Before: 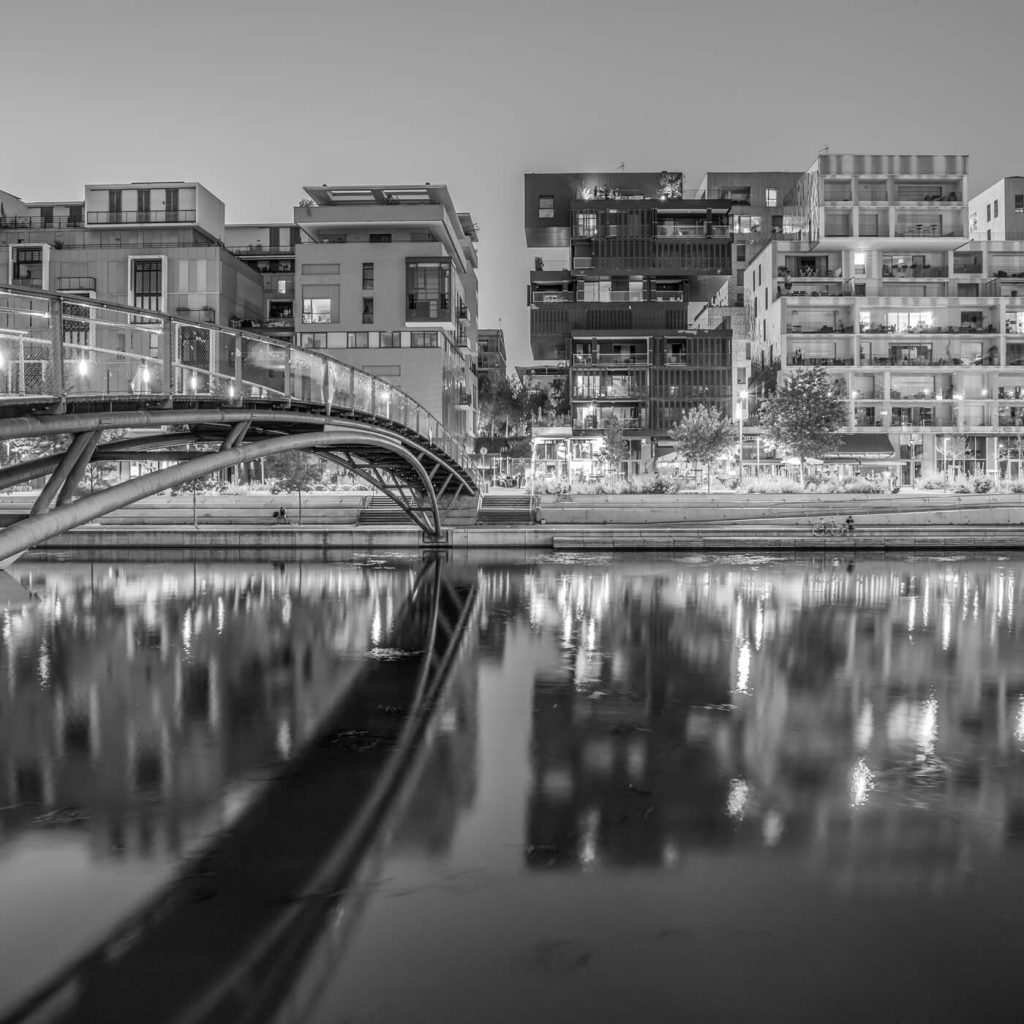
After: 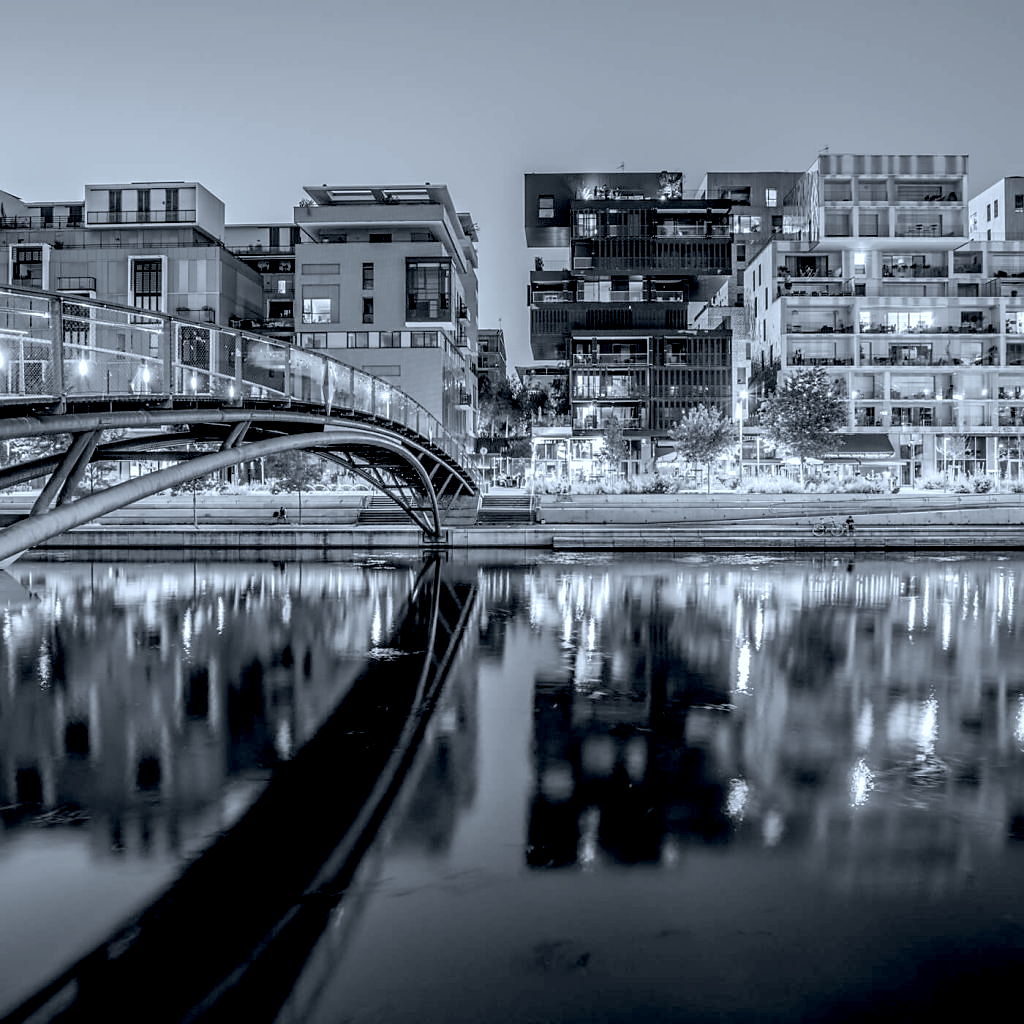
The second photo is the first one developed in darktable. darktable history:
exposure: black level correction 0.025, exposure 0.182 EV, compensate highlight preservation false
sharpen: radius 1.458, amount 0.398, threshold 1.271
white balance: red 0.924, blue 1.095
